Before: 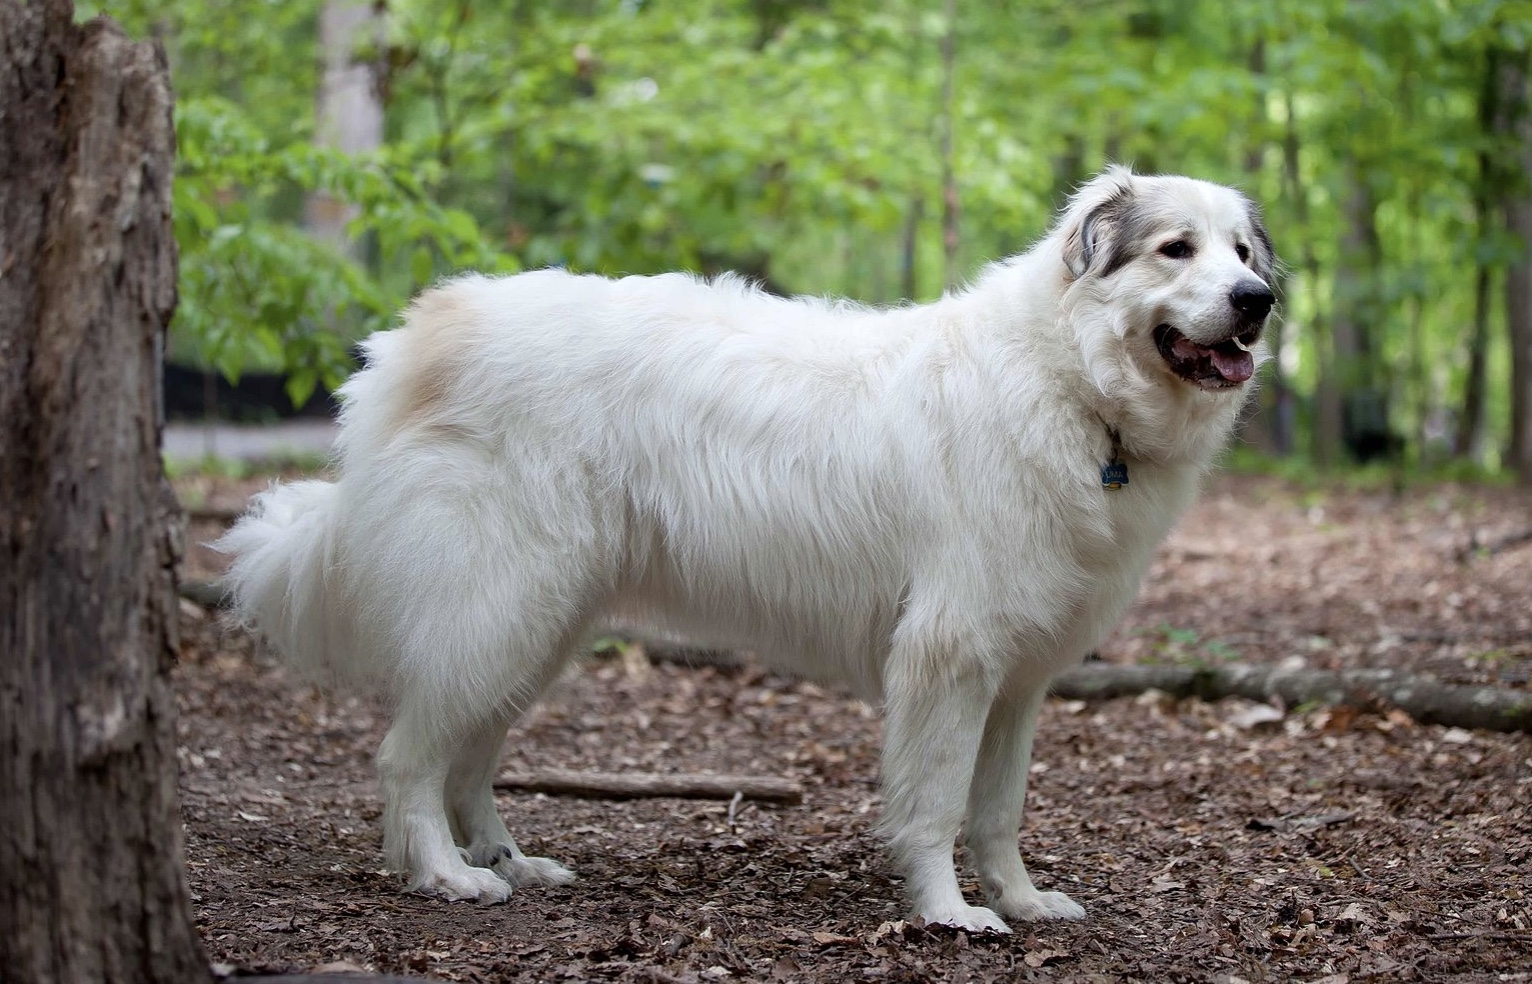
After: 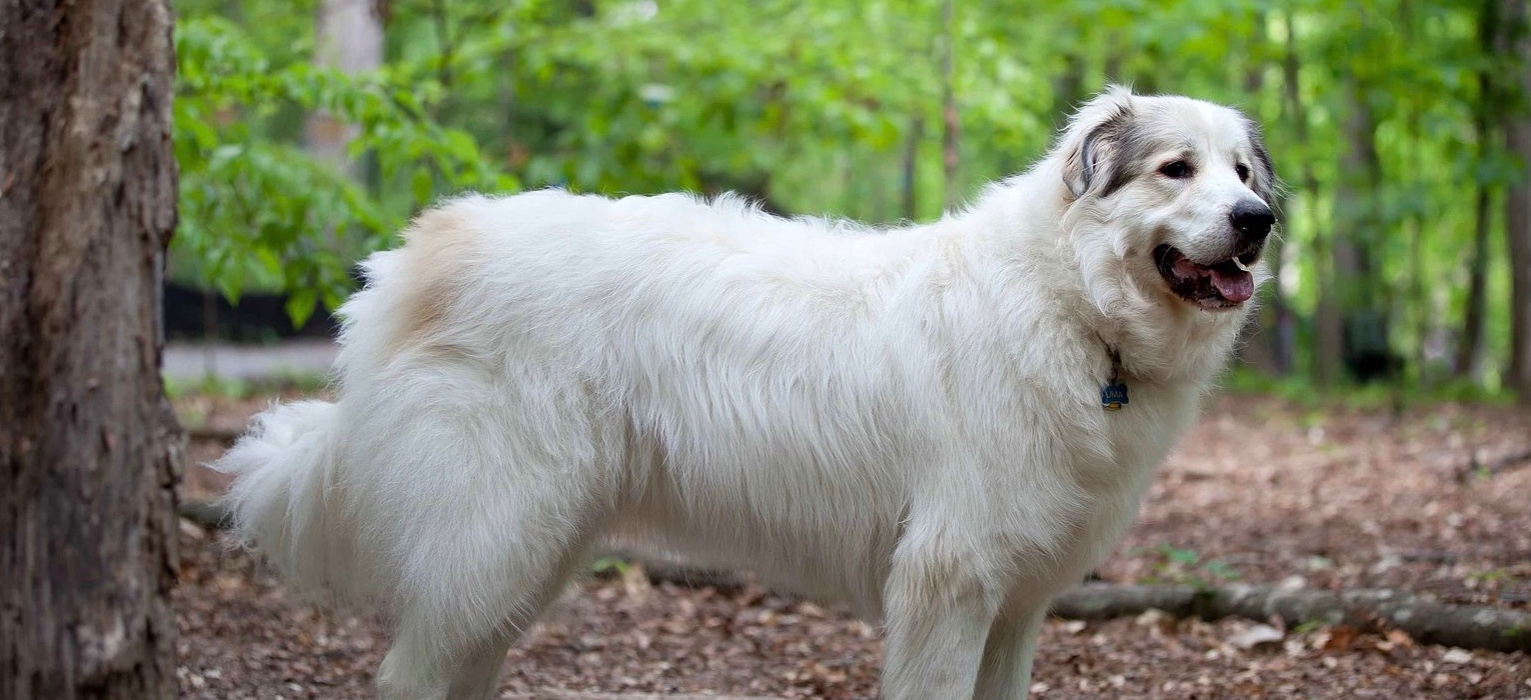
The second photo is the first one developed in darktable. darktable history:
crop and rotate: top 8.219%, bottom 20.627%
